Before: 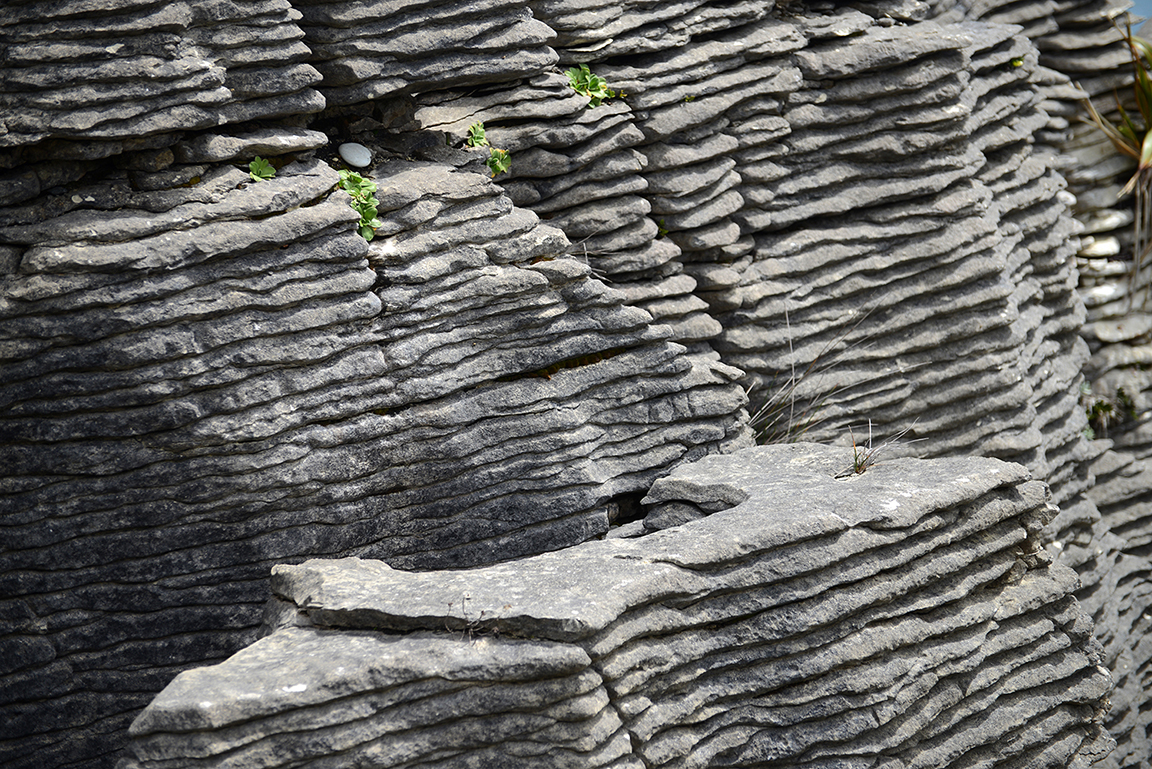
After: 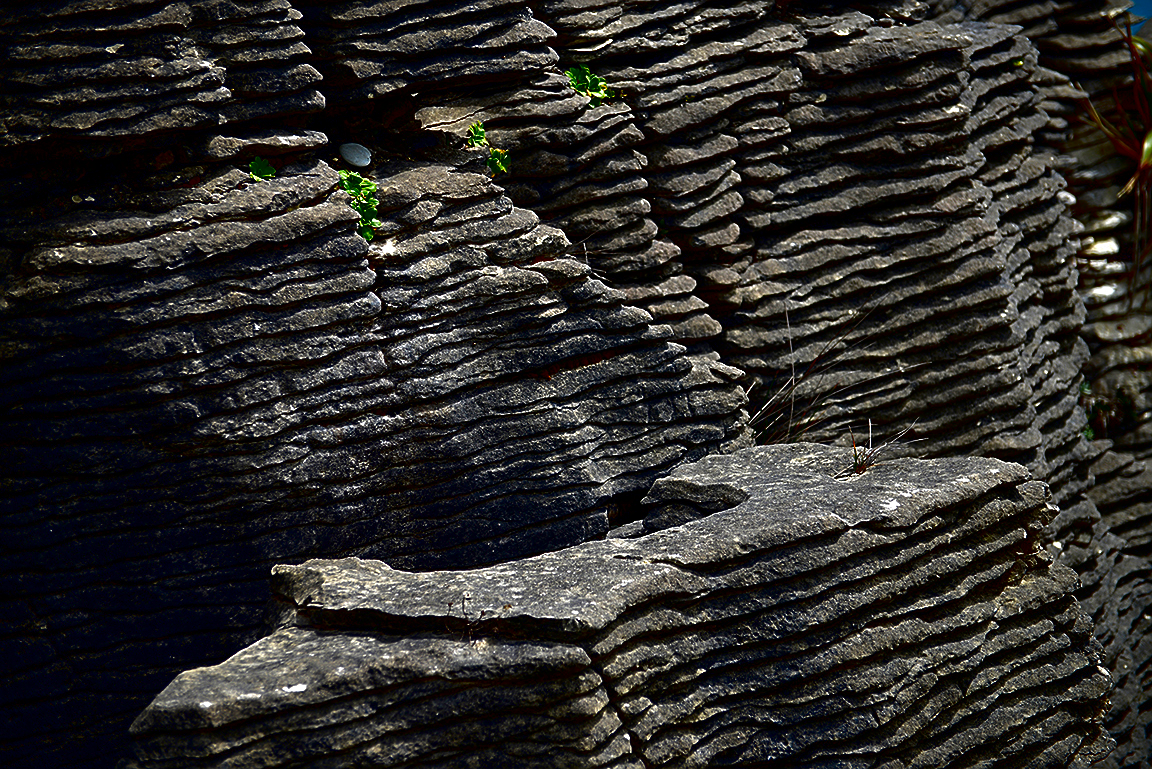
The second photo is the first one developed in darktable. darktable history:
contrast brightness saturation: brightness -1, saturation 1
sharpen: on, module defaults
